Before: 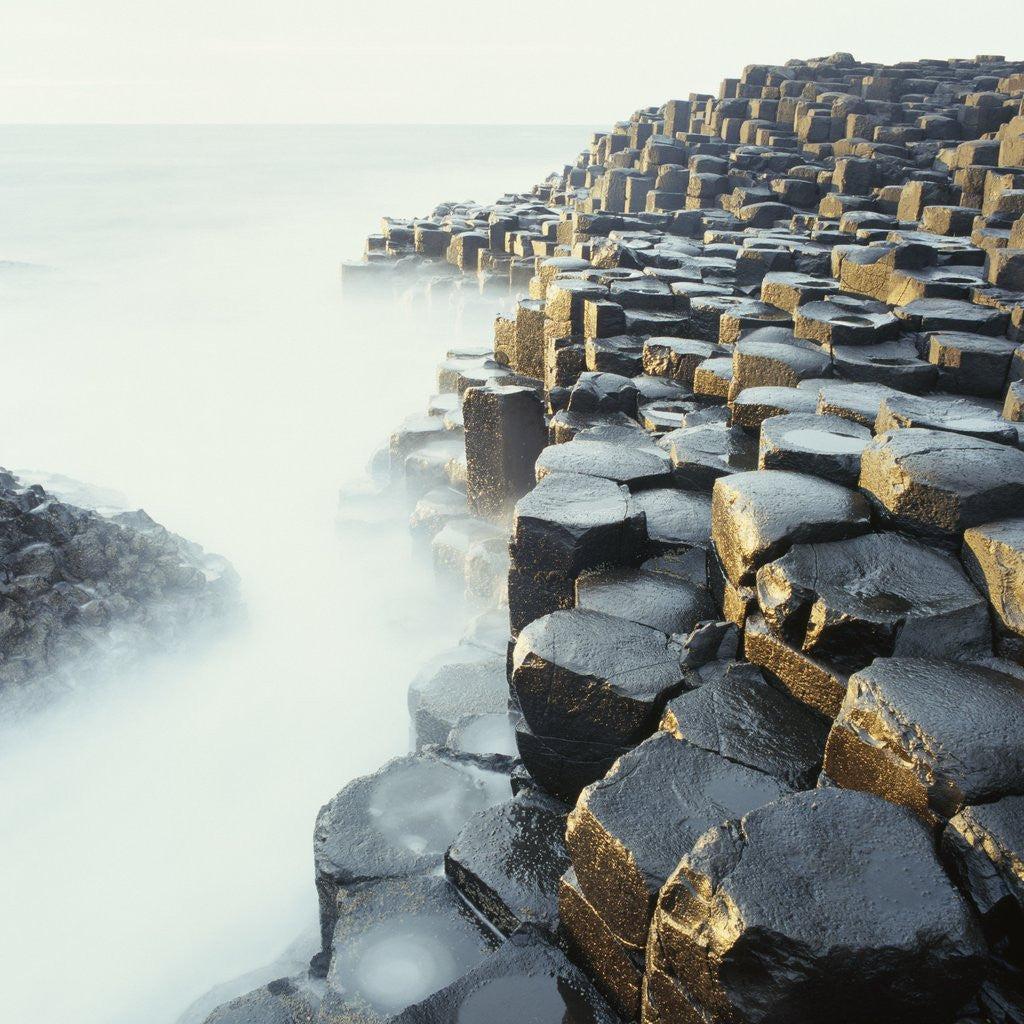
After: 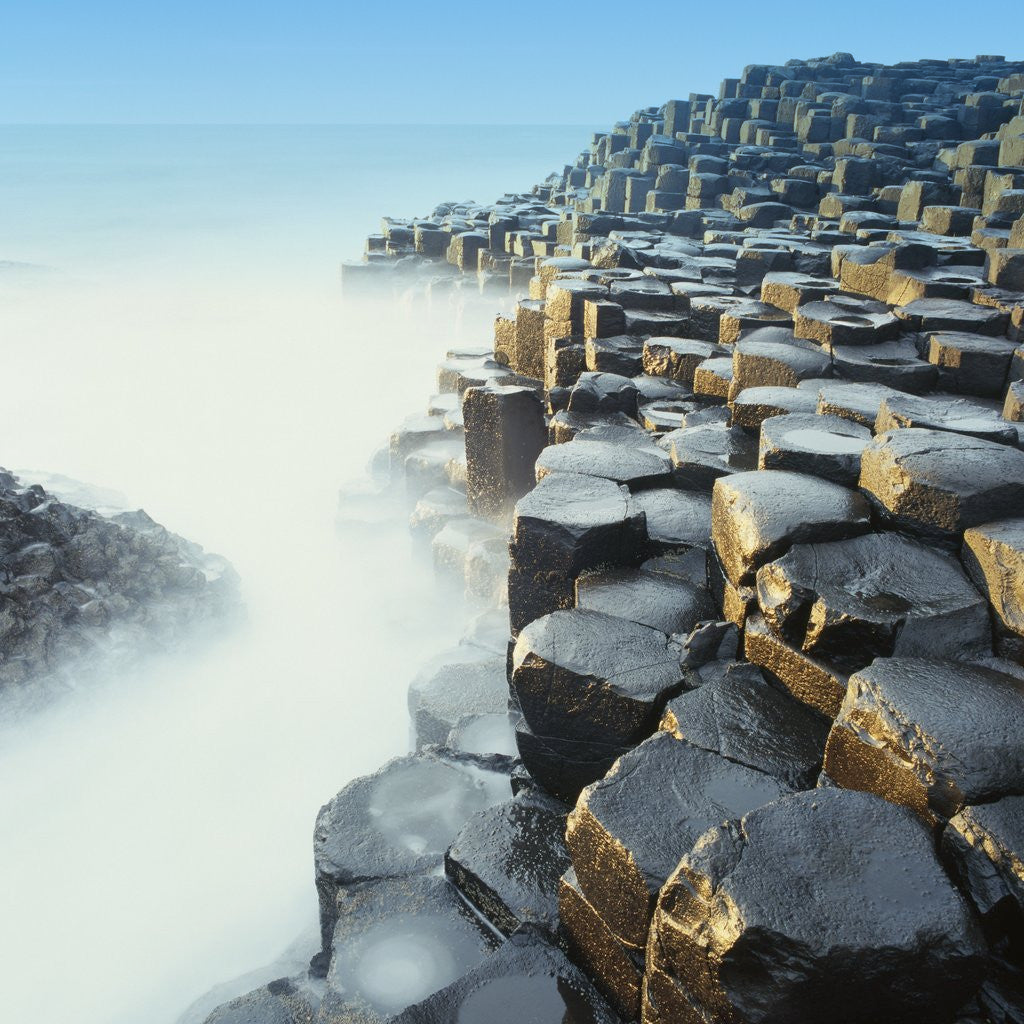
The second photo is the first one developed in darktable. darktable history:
graduated density: density 2.02 EV, hardness 44%, rotation 0.374°, offset 8.21, hue 208.8°, saturation 97%
tone equalizer: -7 EV 0.18 EV, -6 EV 0.12 EV, -5 EV 0.08 EV, -4 EV 0.04 EV, -2 EV -0.02 EV, -1 EV -0.04 EV, +0 EV -0.06 EV, luminance estimator HSV value / RGB max
